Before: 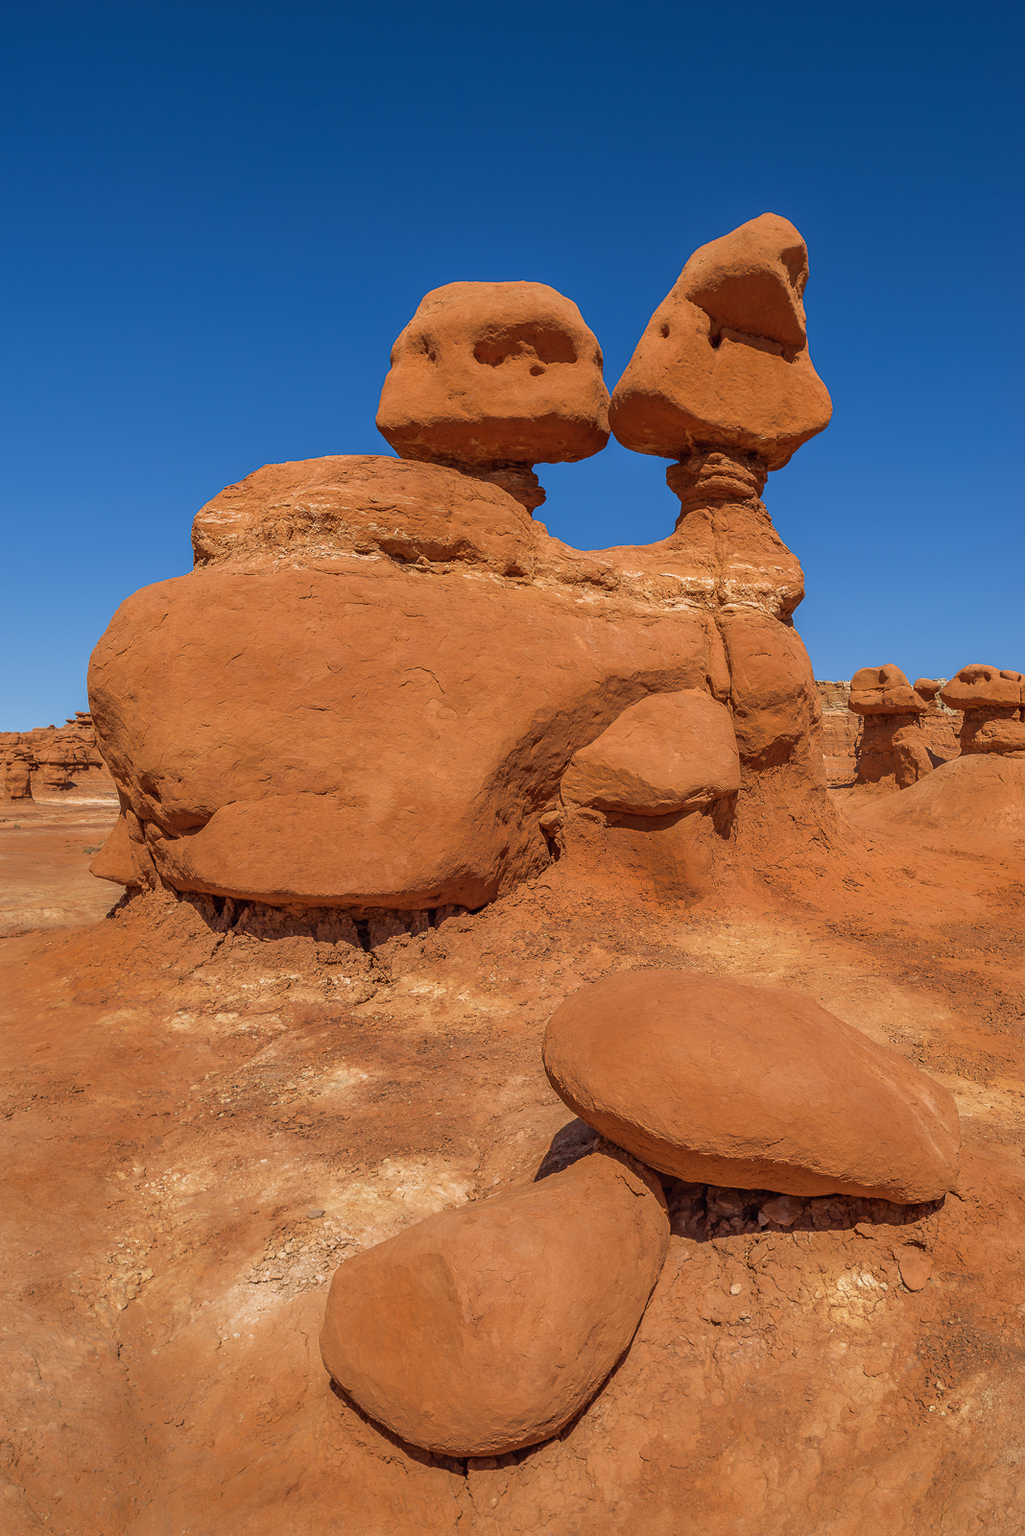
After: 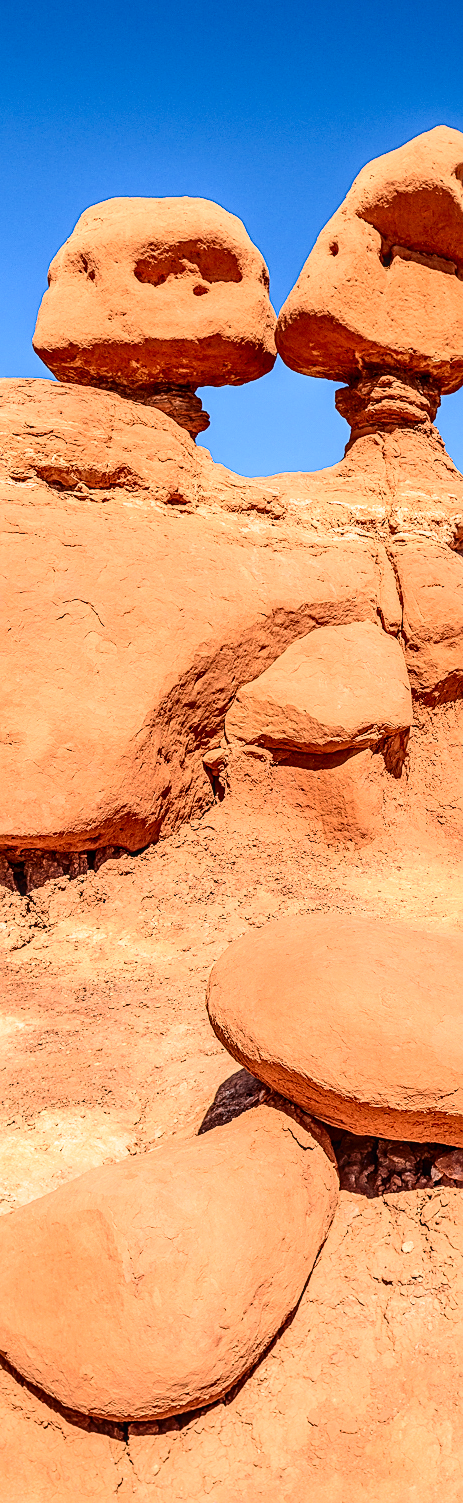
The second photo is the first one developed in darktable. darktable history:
crop: left 33.633%, top 6.054%, right 22.934%
exposure: black level correction 0, exposure 0.906 EV, compensate highlight preservation false
filmic rgb: black relative exposure -7.17 EV, white relative exposure 5.38 EV, hardness 3.02
contrast brightness saturation: contrast 0.407, brightness 0.052, saturation 0.247
sharpen: on, module defaults
tone equalizer: -8 EV -0.439 EV, -7 EV -0.355 EV, -6 EV -0.313 EV, -5 EV -0.211 EV, -3 EV 0.213 EV, -2 EV 0.315 EV, -1 EV 0.403 EV, +0 EV 0.408 EV, smoothing diameter 24.95%, edges refinement/feathering 11.74, preserve details guided filter
local contrast: on, module defaults
